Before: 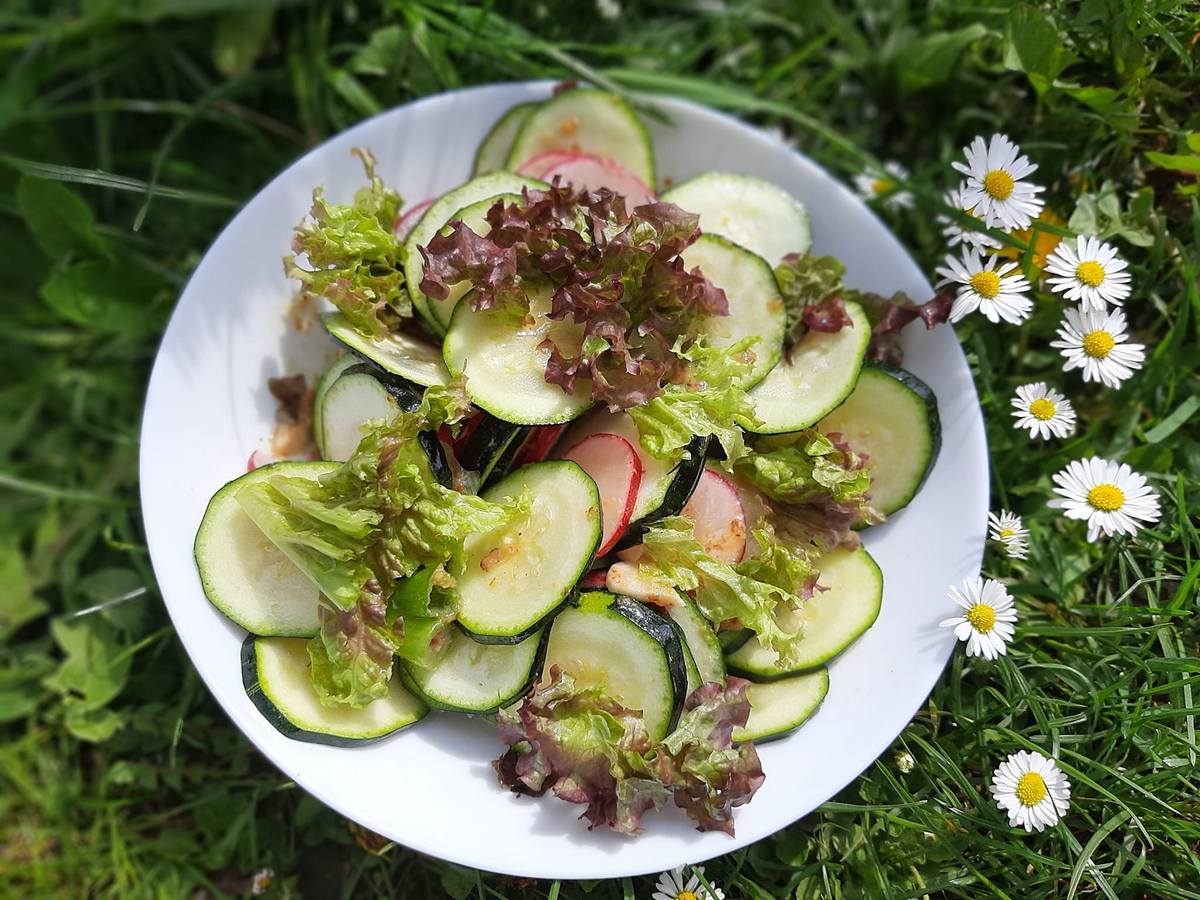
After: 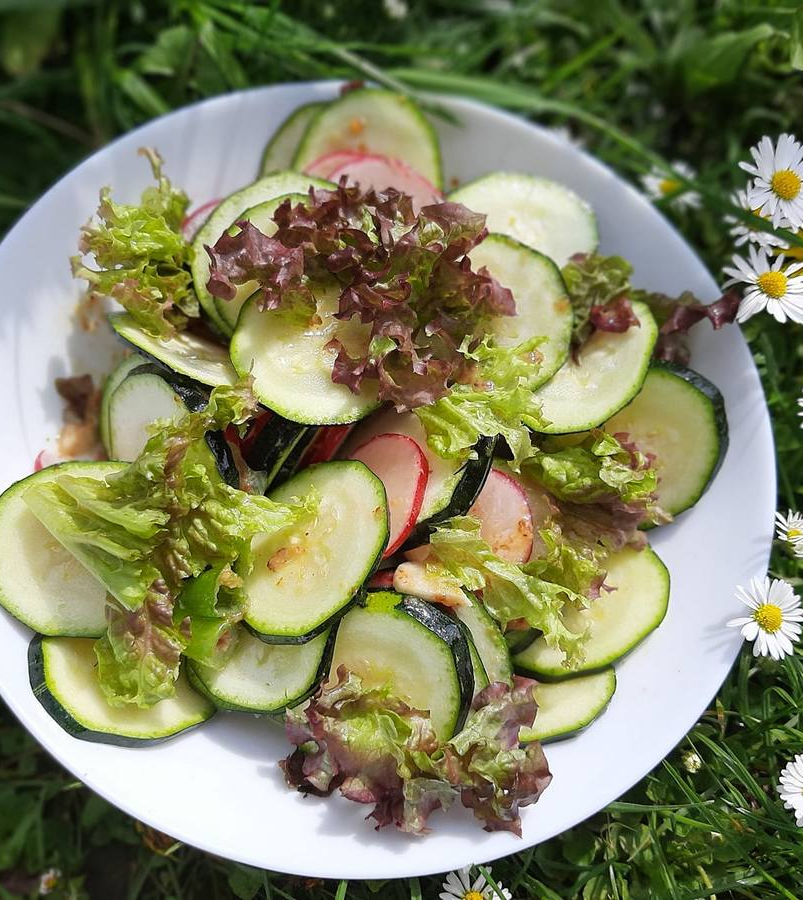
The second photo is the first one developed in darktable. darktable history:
crop and rotate: left 17.779%, right 15.258%
